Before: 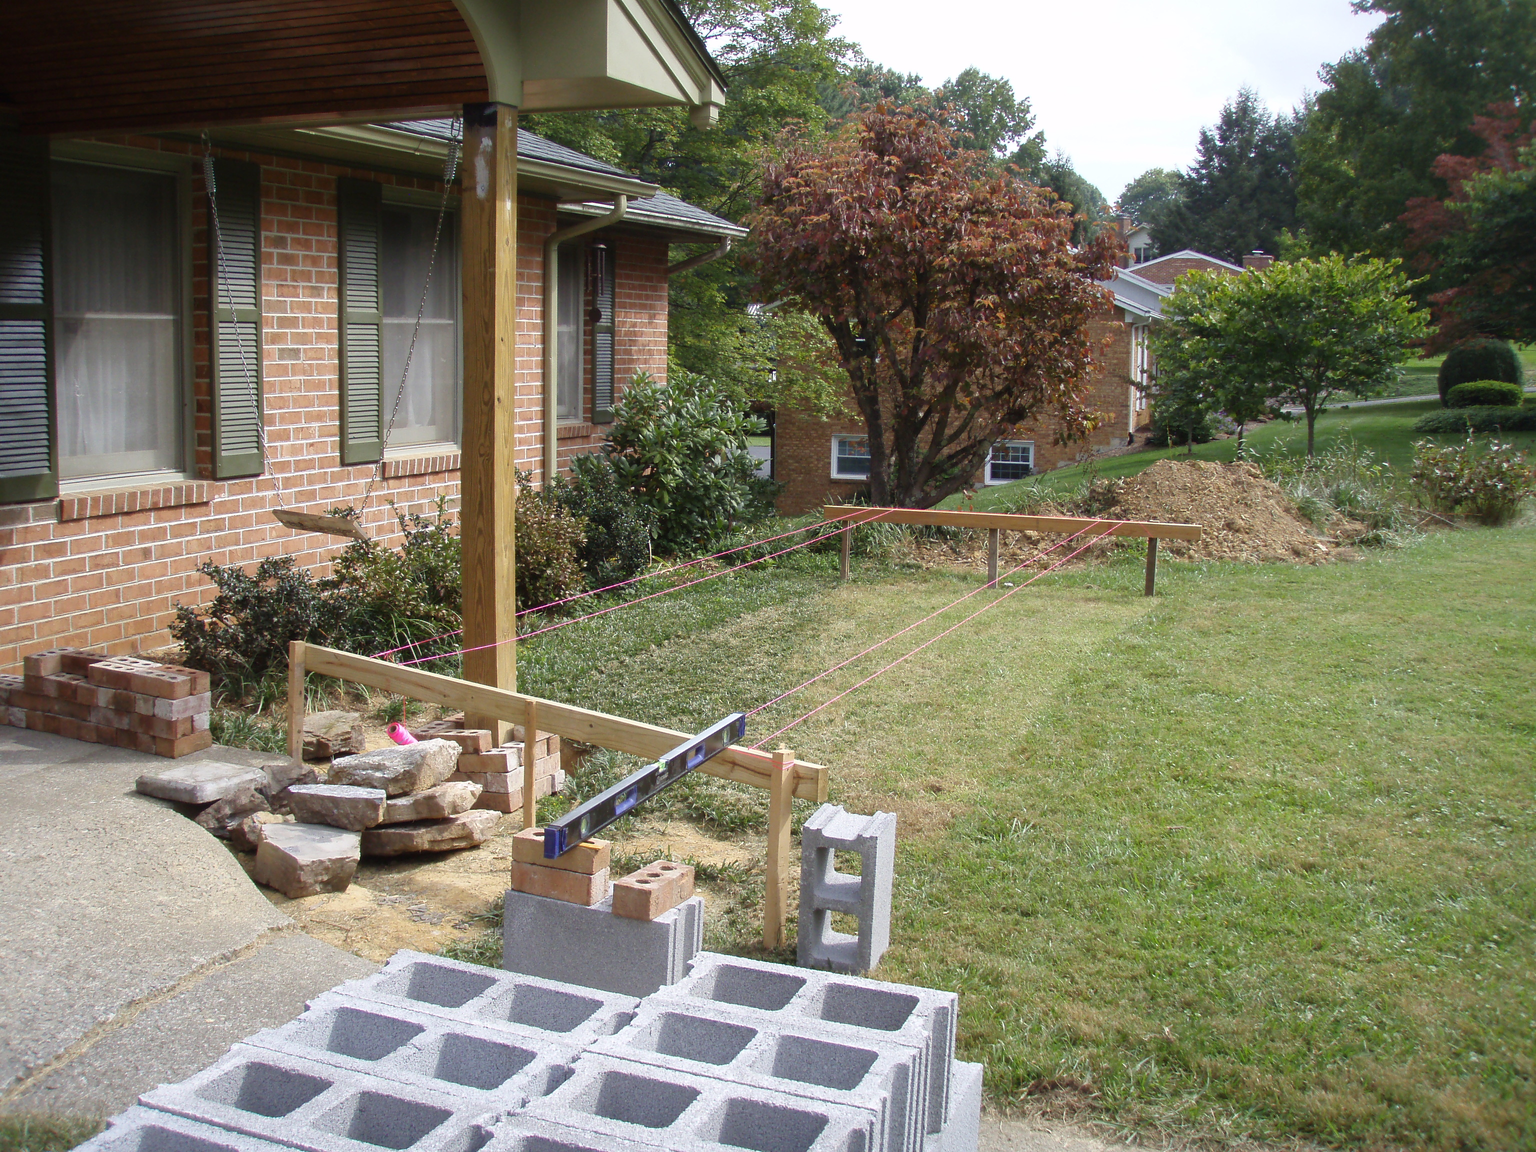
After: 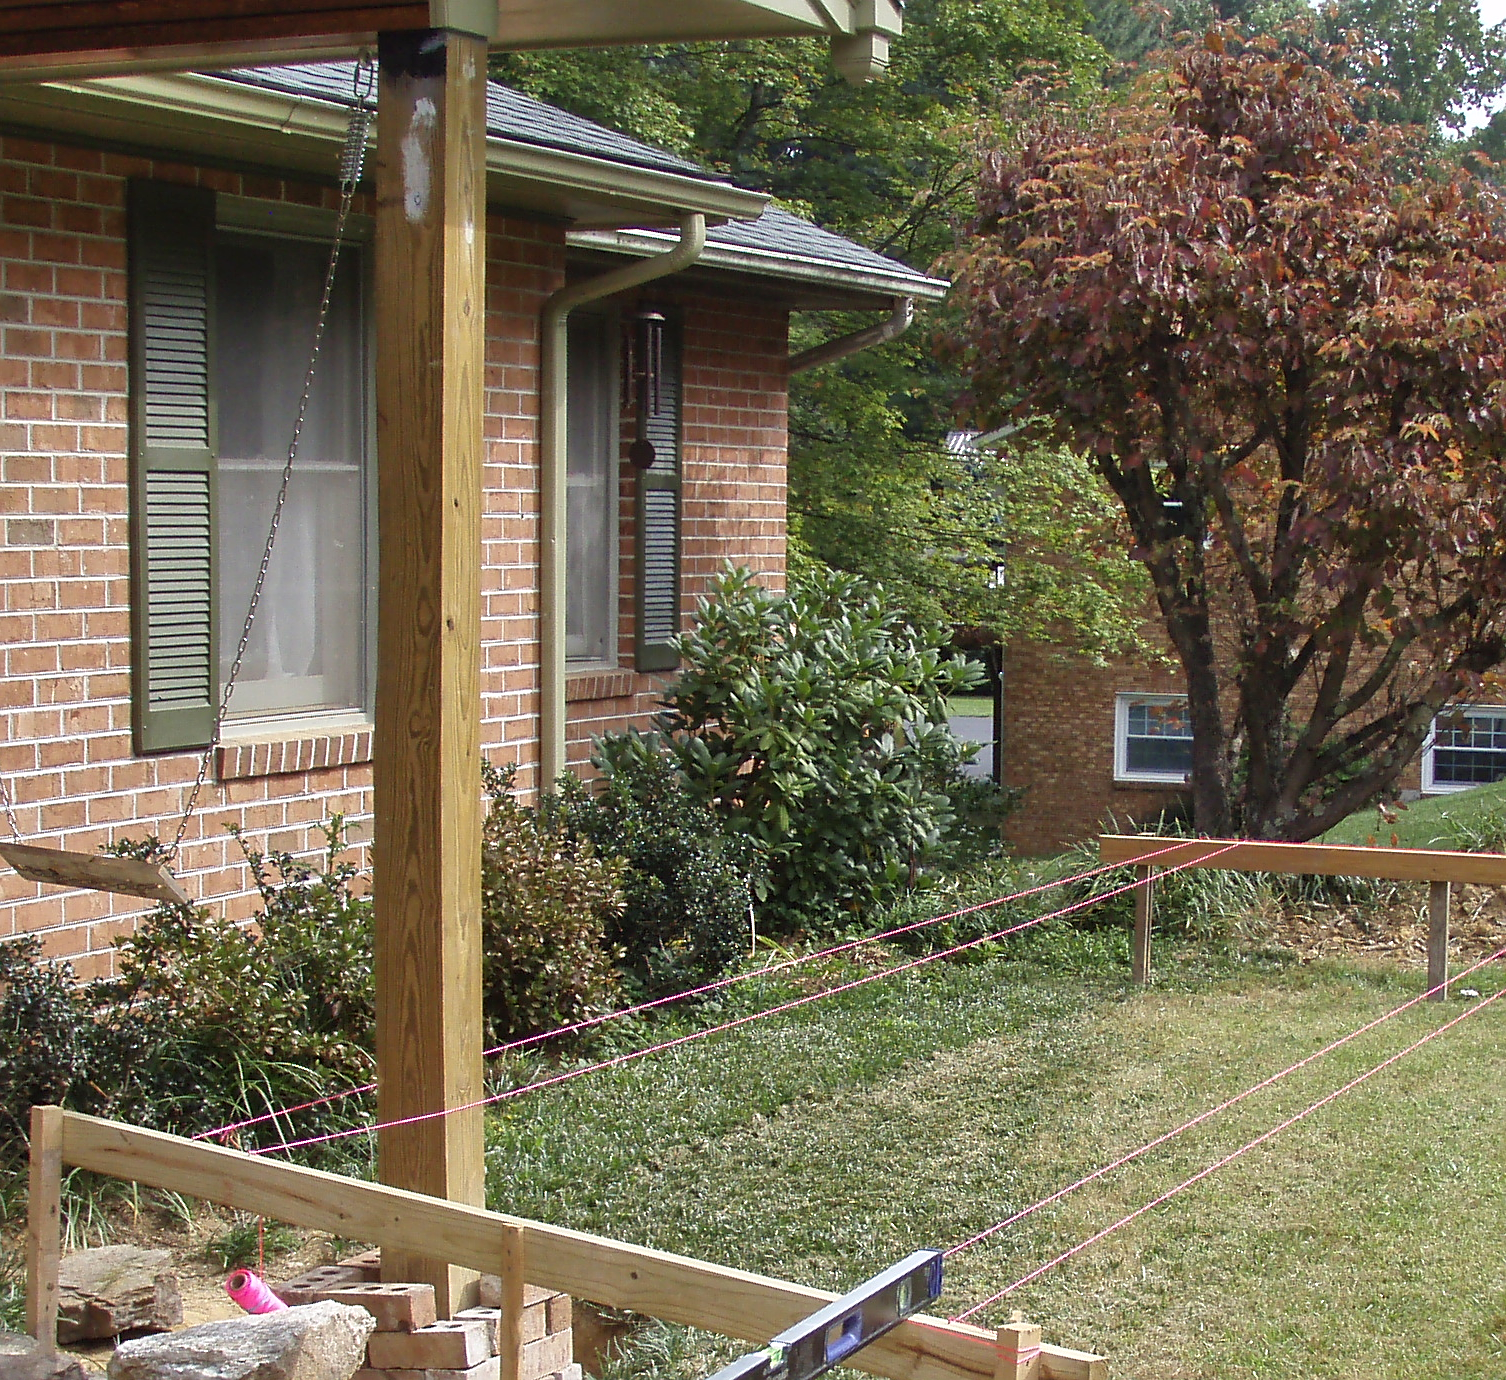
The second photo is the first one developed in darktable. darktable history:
shadows and highlights: low approximation 0.01, soften with gaussian
sharpen: on, module defaults
crop: left 17.852%, top 7.669%, right 33.109%, bottom 32.231%
